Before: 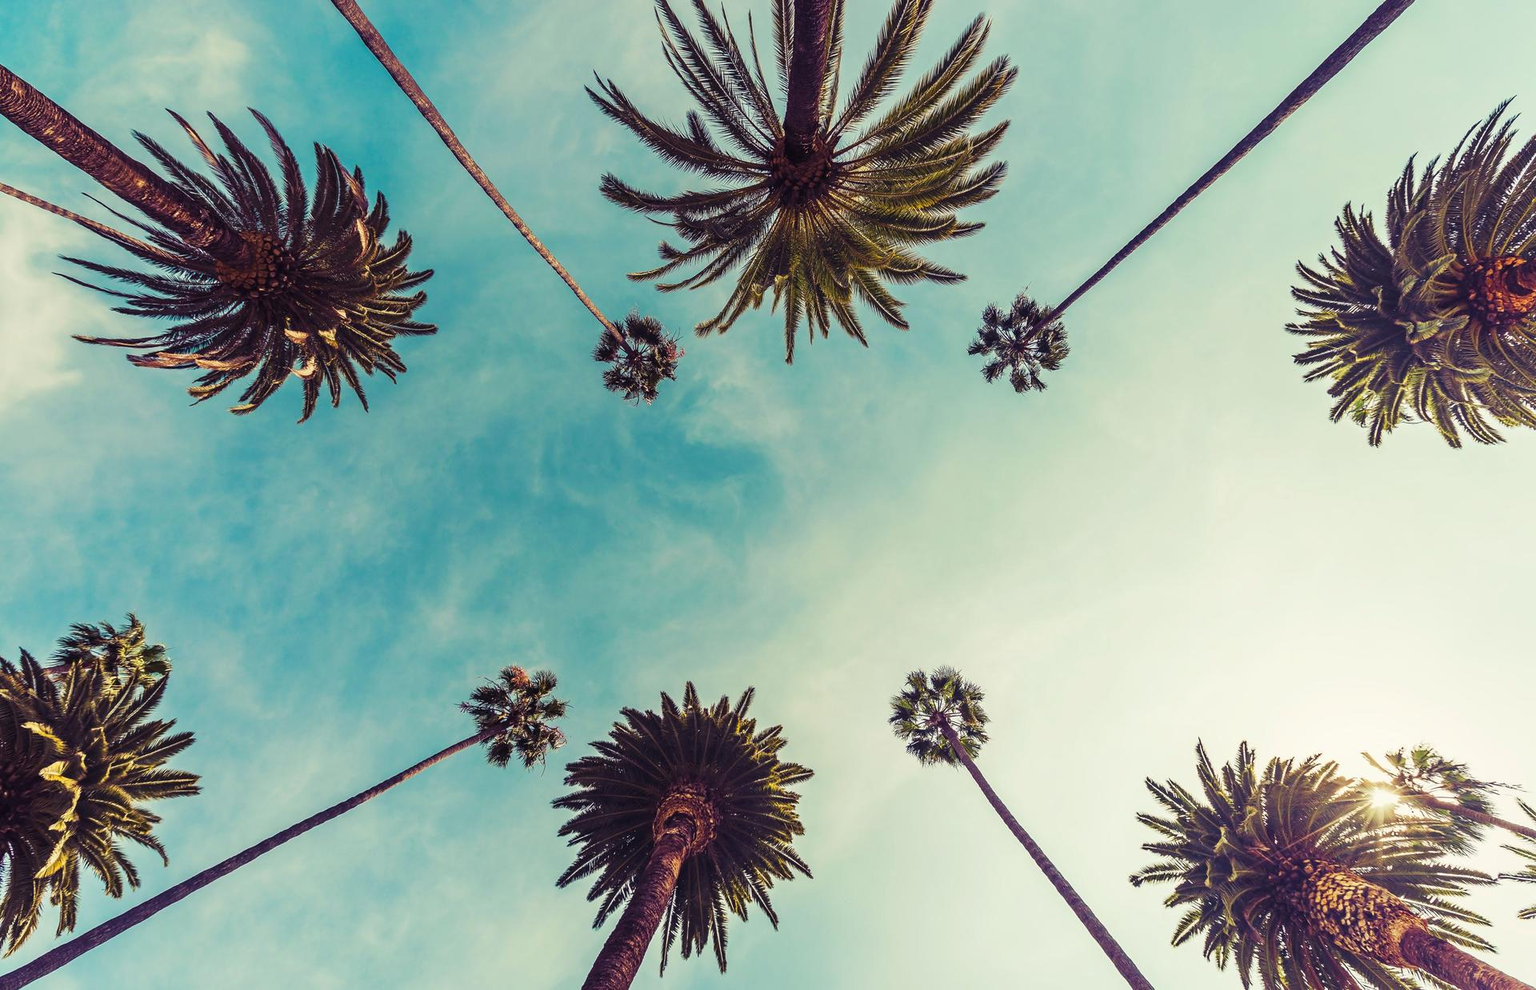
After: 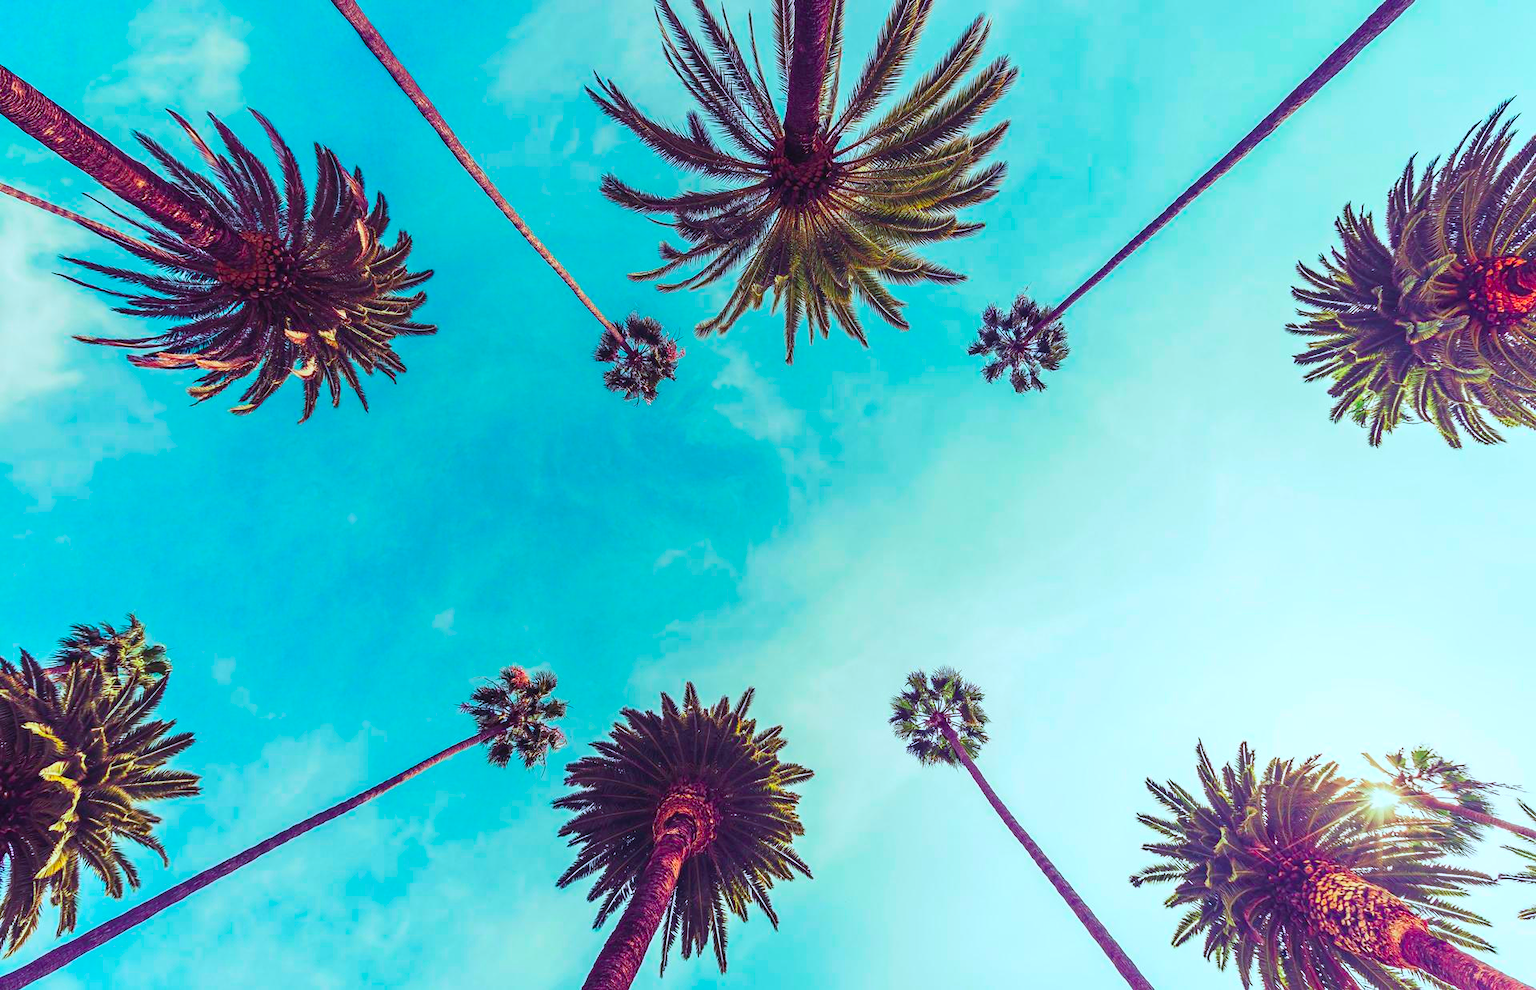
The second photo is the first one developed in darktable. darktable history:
color contrast: green-magenta contrast 1.73, blue-yellow contrast 1.15
contrast brightness saturation: brightness 0.09, saturation 0.19
color calibration: x 0.38, y 0.391, temperature 4086.74 K
